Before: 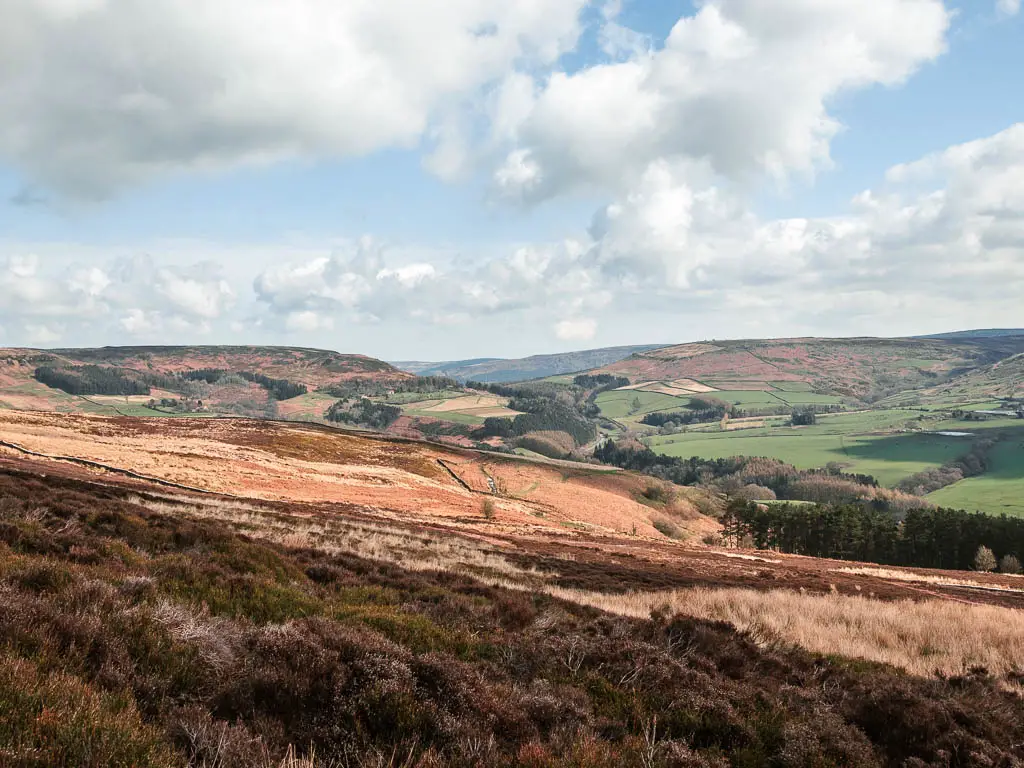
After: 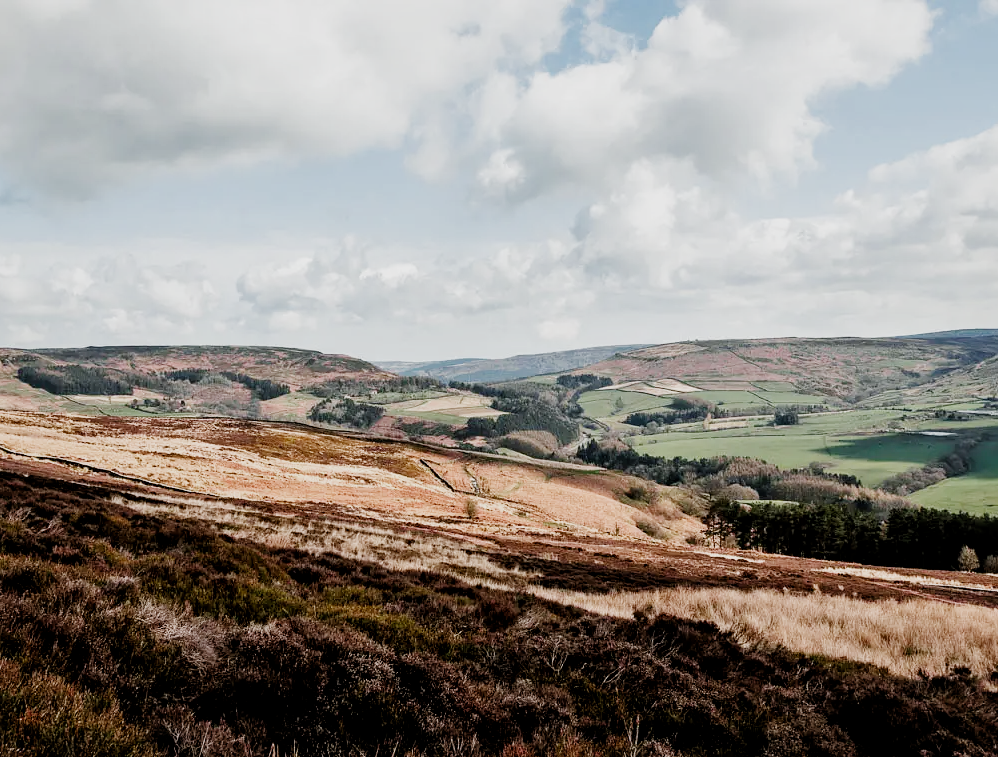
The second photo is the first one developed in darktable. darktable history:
local contrast: mode bilateral grid, contrast 19, coarseness 51, detail 120%, midtone range 0.2
crop and rotate: left 1.747%, right 0.708%, bottom 1.371%
filmic rgb: black relative exposure -5.1 EV, white relative exposure 3.96 EV, hardness 2.88, contrast 1.301, highlights saturation mix -10.14%, preserve chrominance no, color science v5 (2021)
